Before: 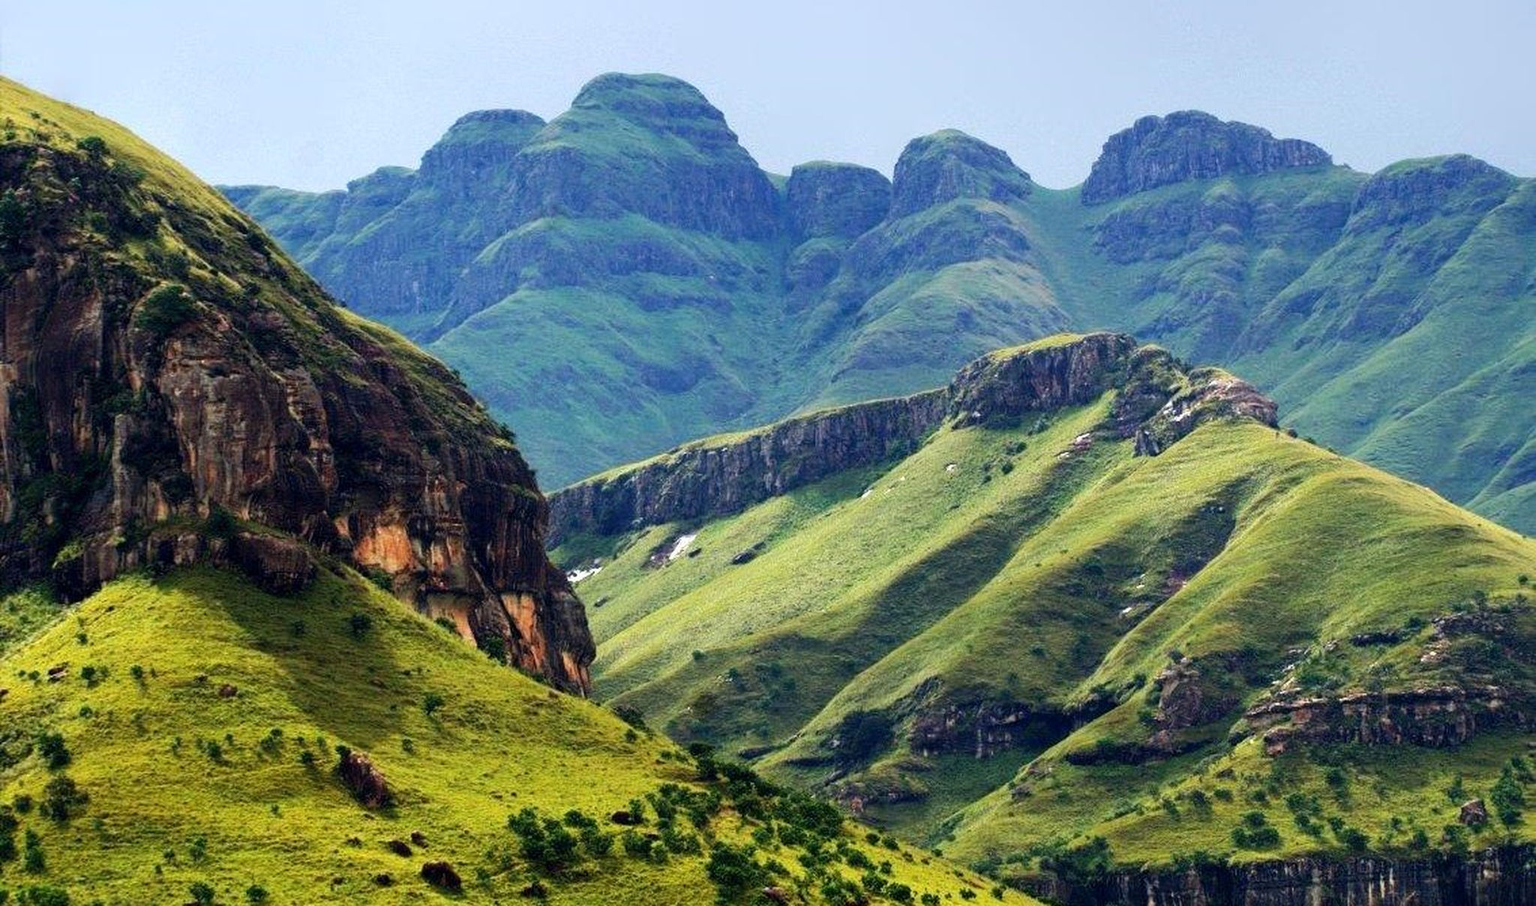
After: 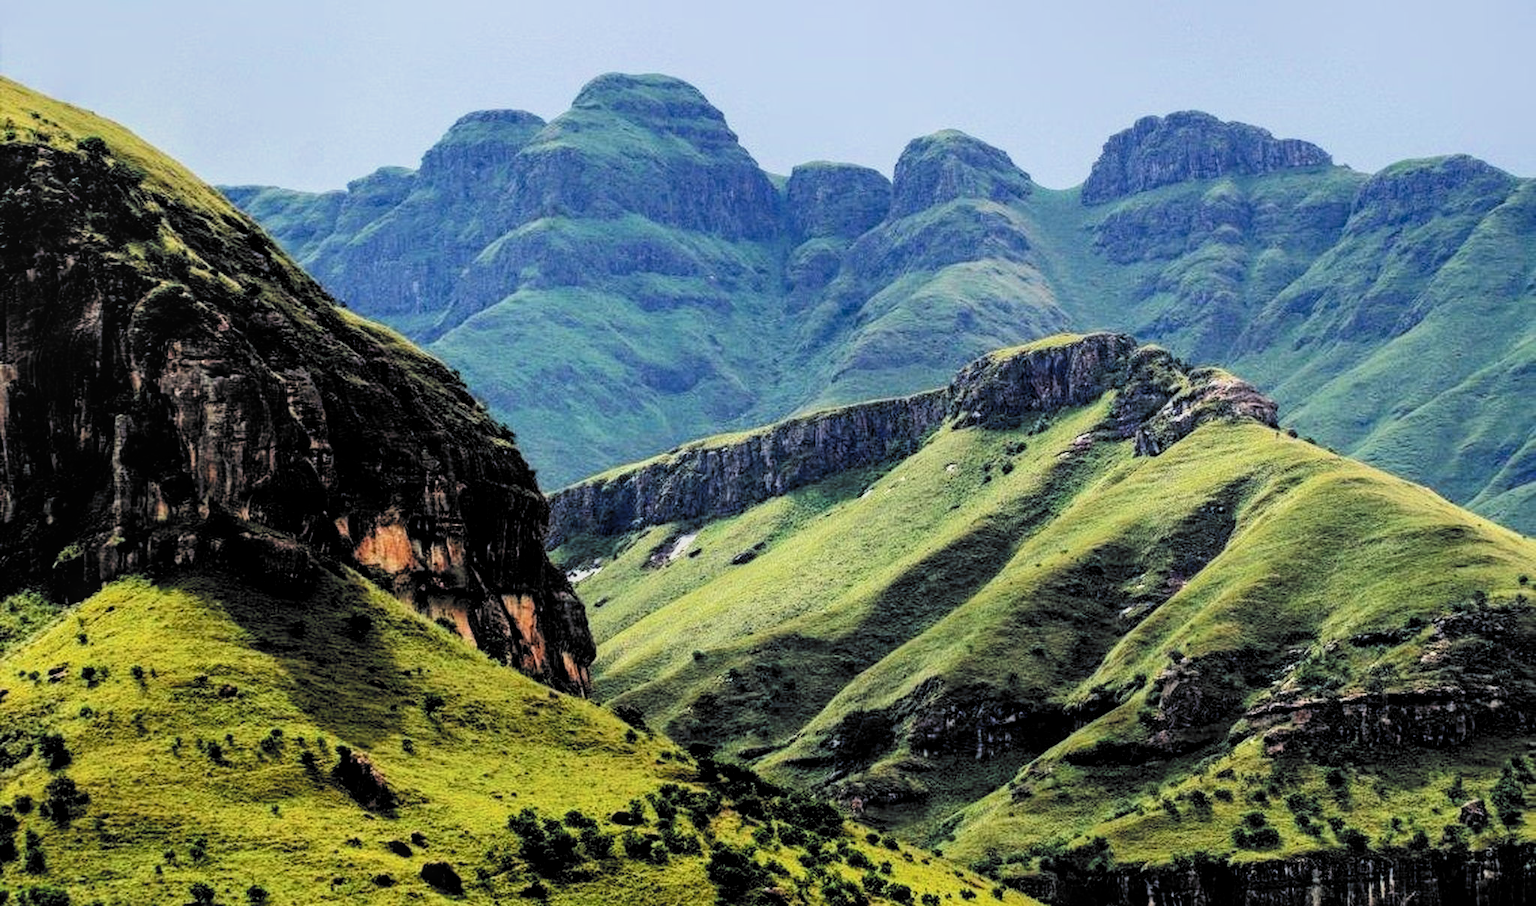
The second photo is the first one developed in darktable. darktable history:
local contrast: on, module defaults
filmic rgb: black relative exposure -5.03 EV, white relative exposure 3.5 EV, hardness 3.16, contrast 1.299, highlights saturation mix -49.4%, color science v6 (2022)
